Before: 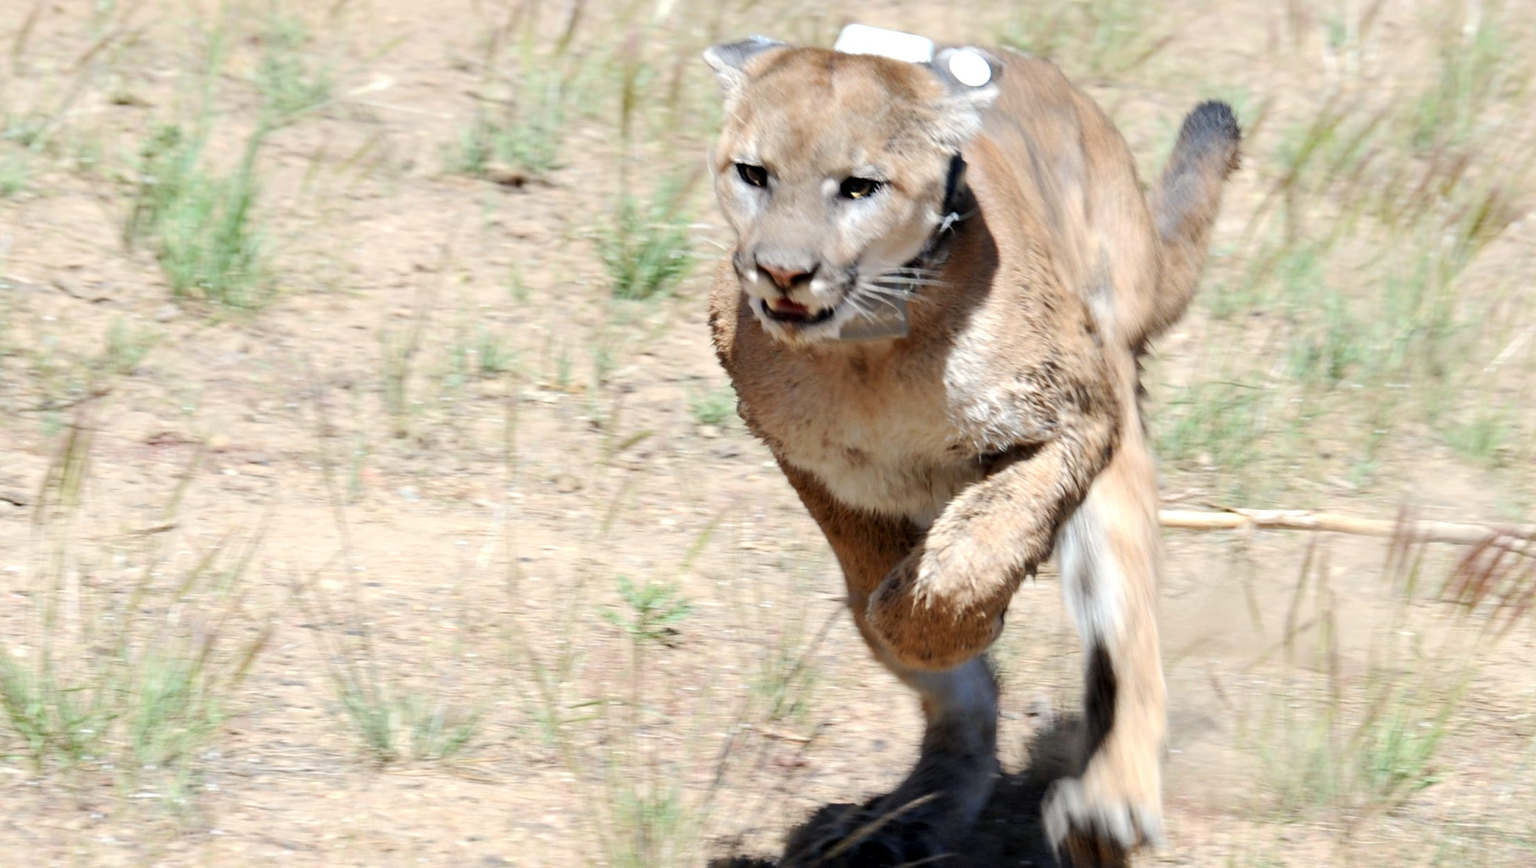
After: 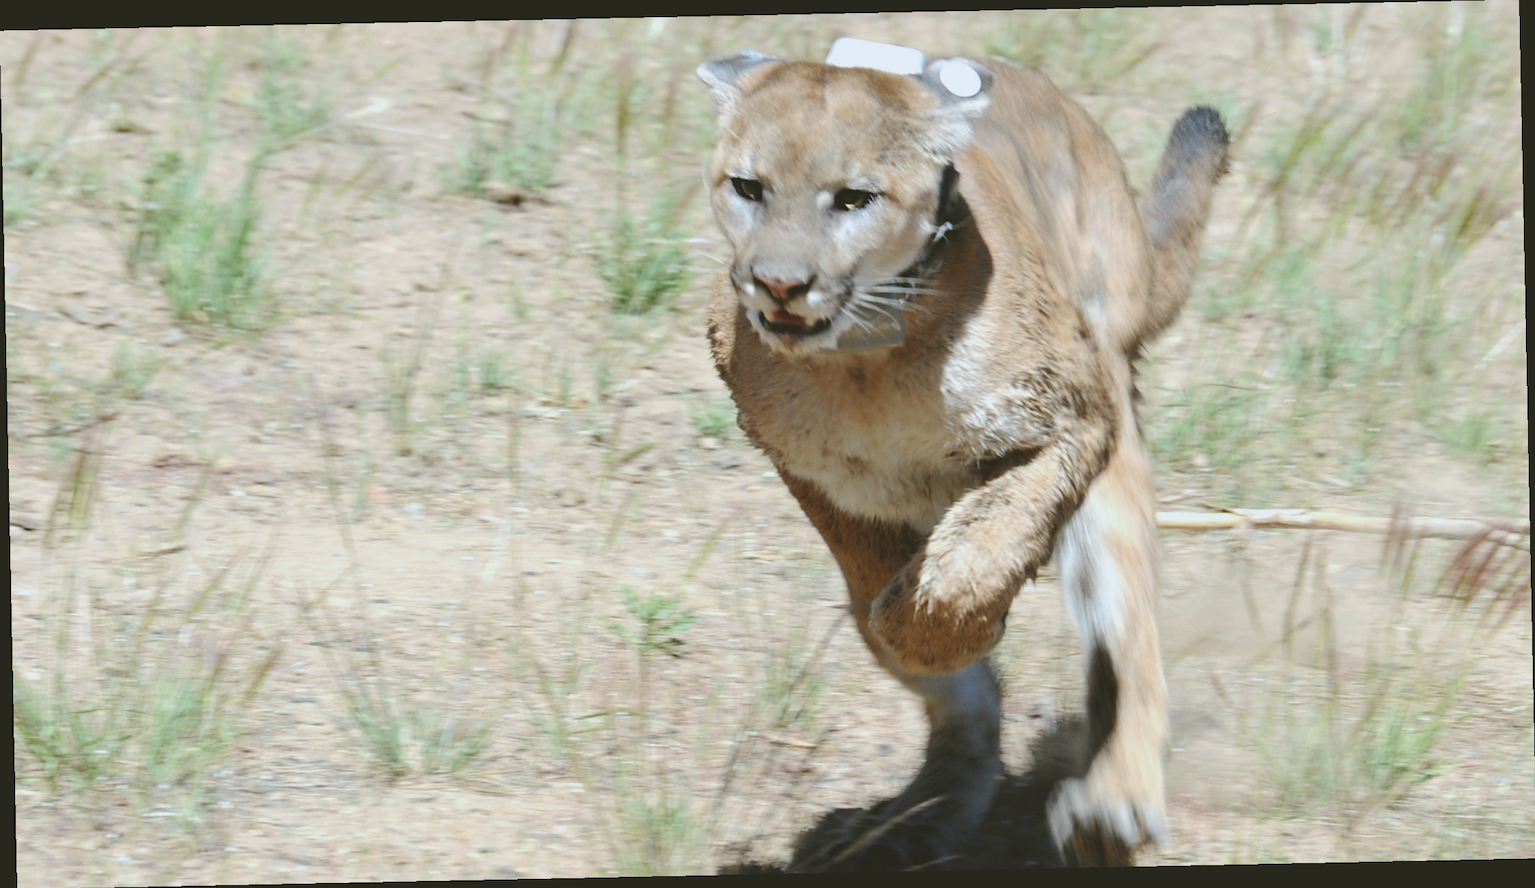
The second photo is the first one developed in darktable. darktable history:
rotate and perspective: rotation -1.17°, automatic cropping off
exposure: black level correction -0.015, exposure -0.125 EV, compensate highlight preservation false
color balance: mode lift, gamma, gain (sRGB), lift [1.04, 1, 1, 0.97], gamma [1.01, 1, 1, 0.97], gain [0.96, 1, 1, 0.97]
white balance: red 0.954, blue 1.079
